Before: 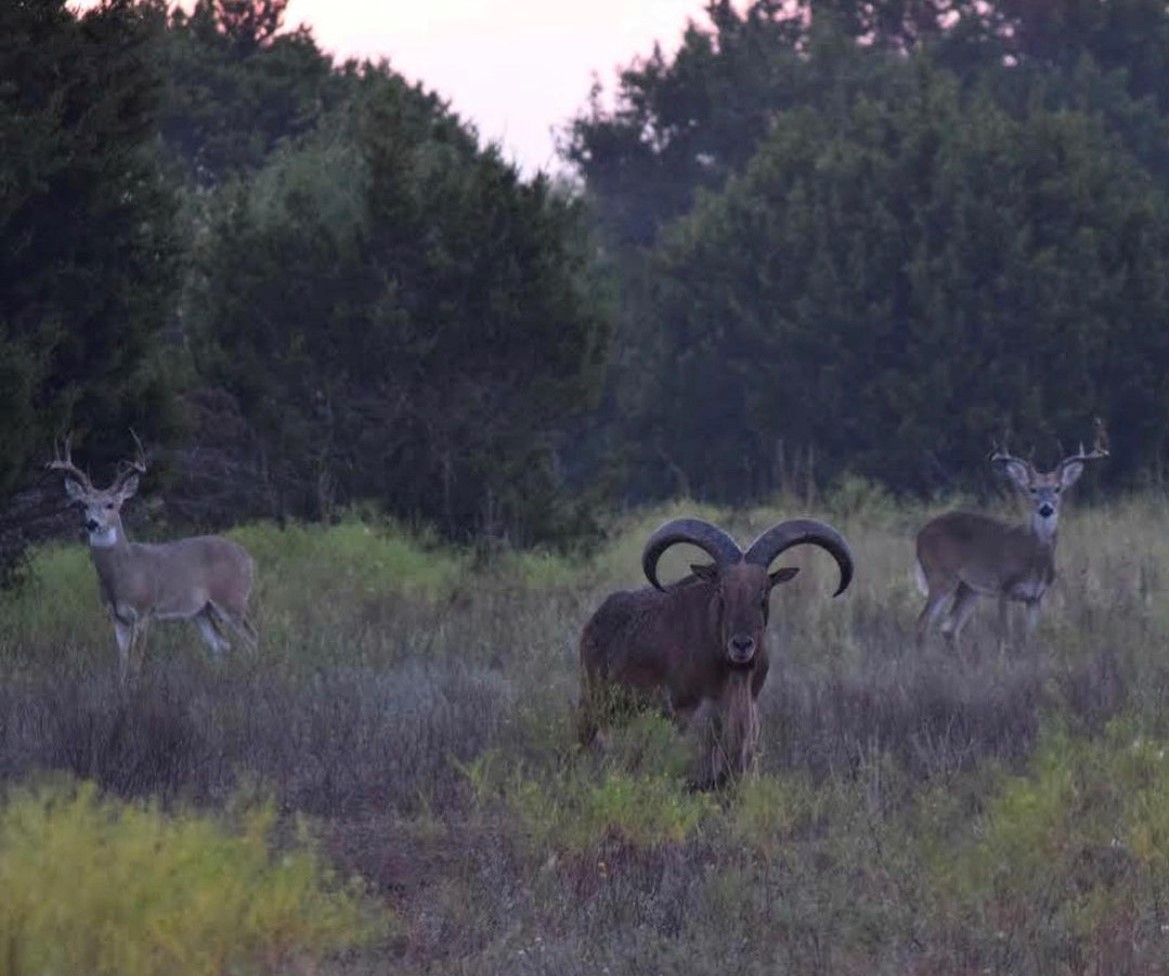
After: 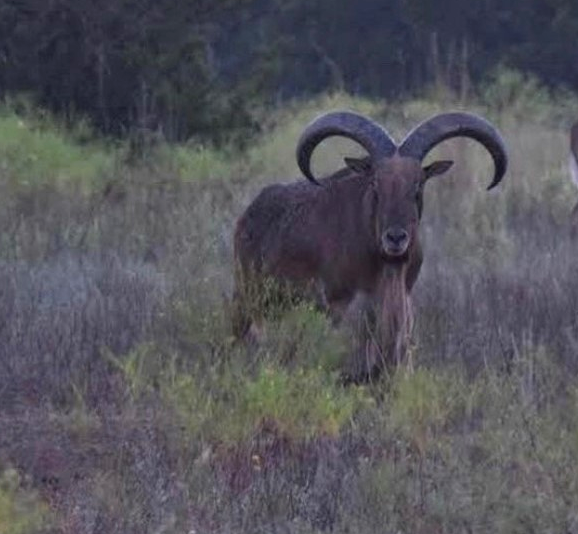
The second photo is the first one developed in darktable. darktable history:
crop: left 29.672%, top 41.786%, right 20.851%, bottom 3.487%
exposure: exposure 0.375 EV, compensate highlight preservation false
